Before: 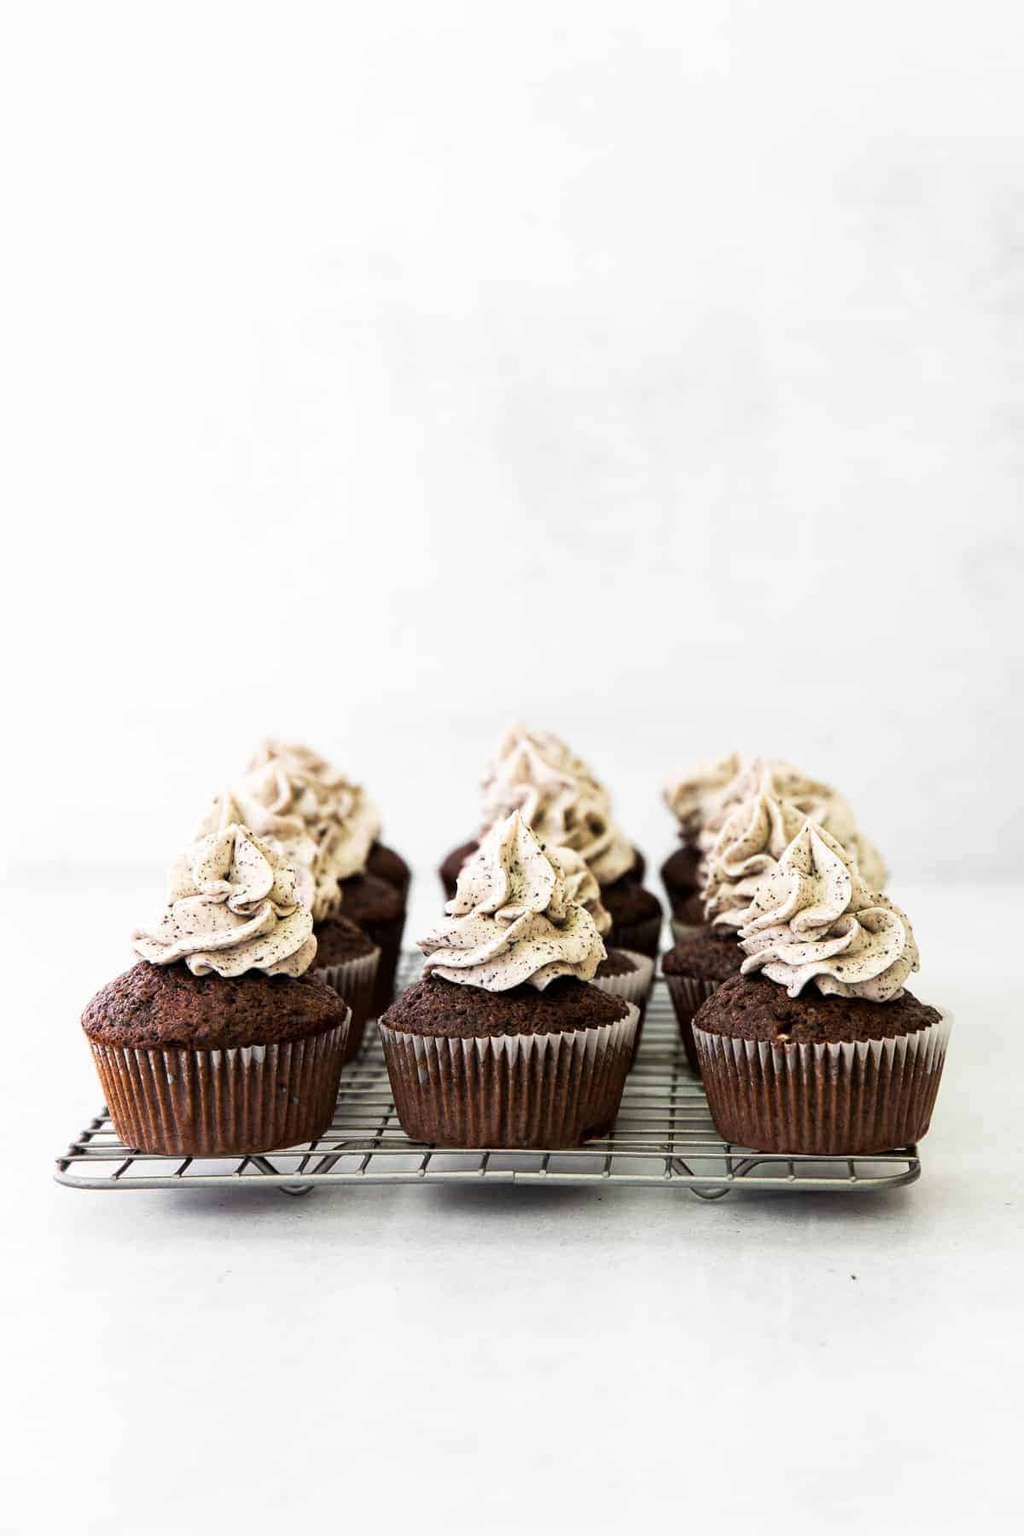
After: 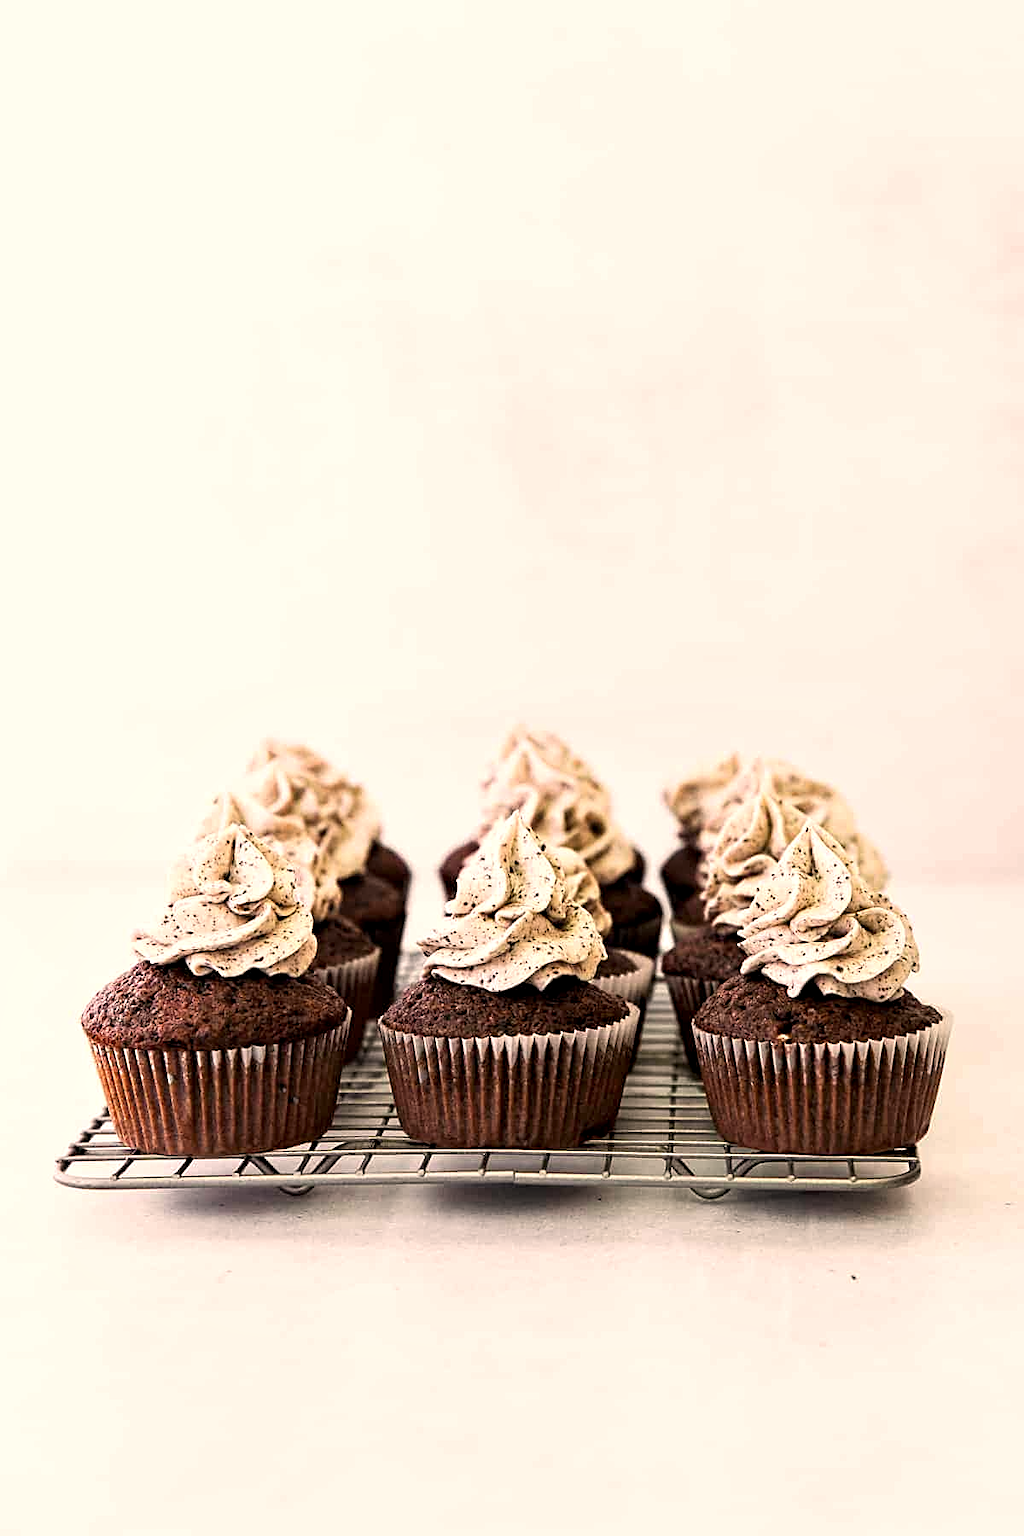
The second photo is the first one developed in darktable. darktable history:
sharpen: on, module defaults
contrast equalizer: octaves 7, y [[0.528 ×6], [0.514 ×6], [0.362 ×6], [0 ×6], [0 ×6]]
white balance: red 1.127, blue 0.943
